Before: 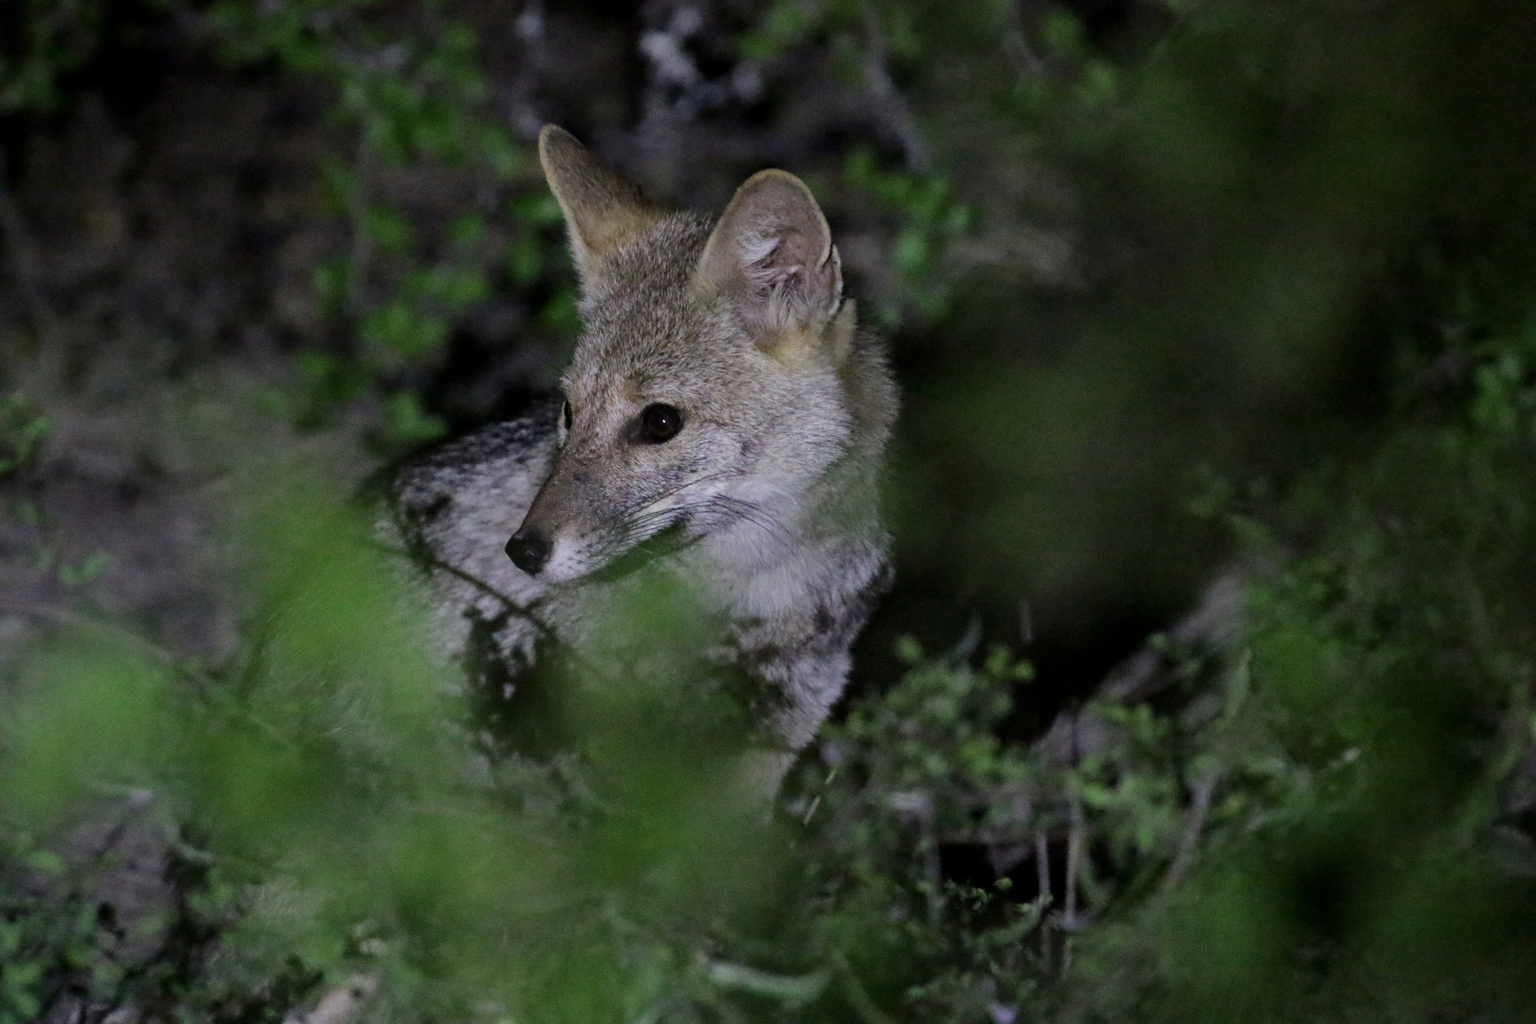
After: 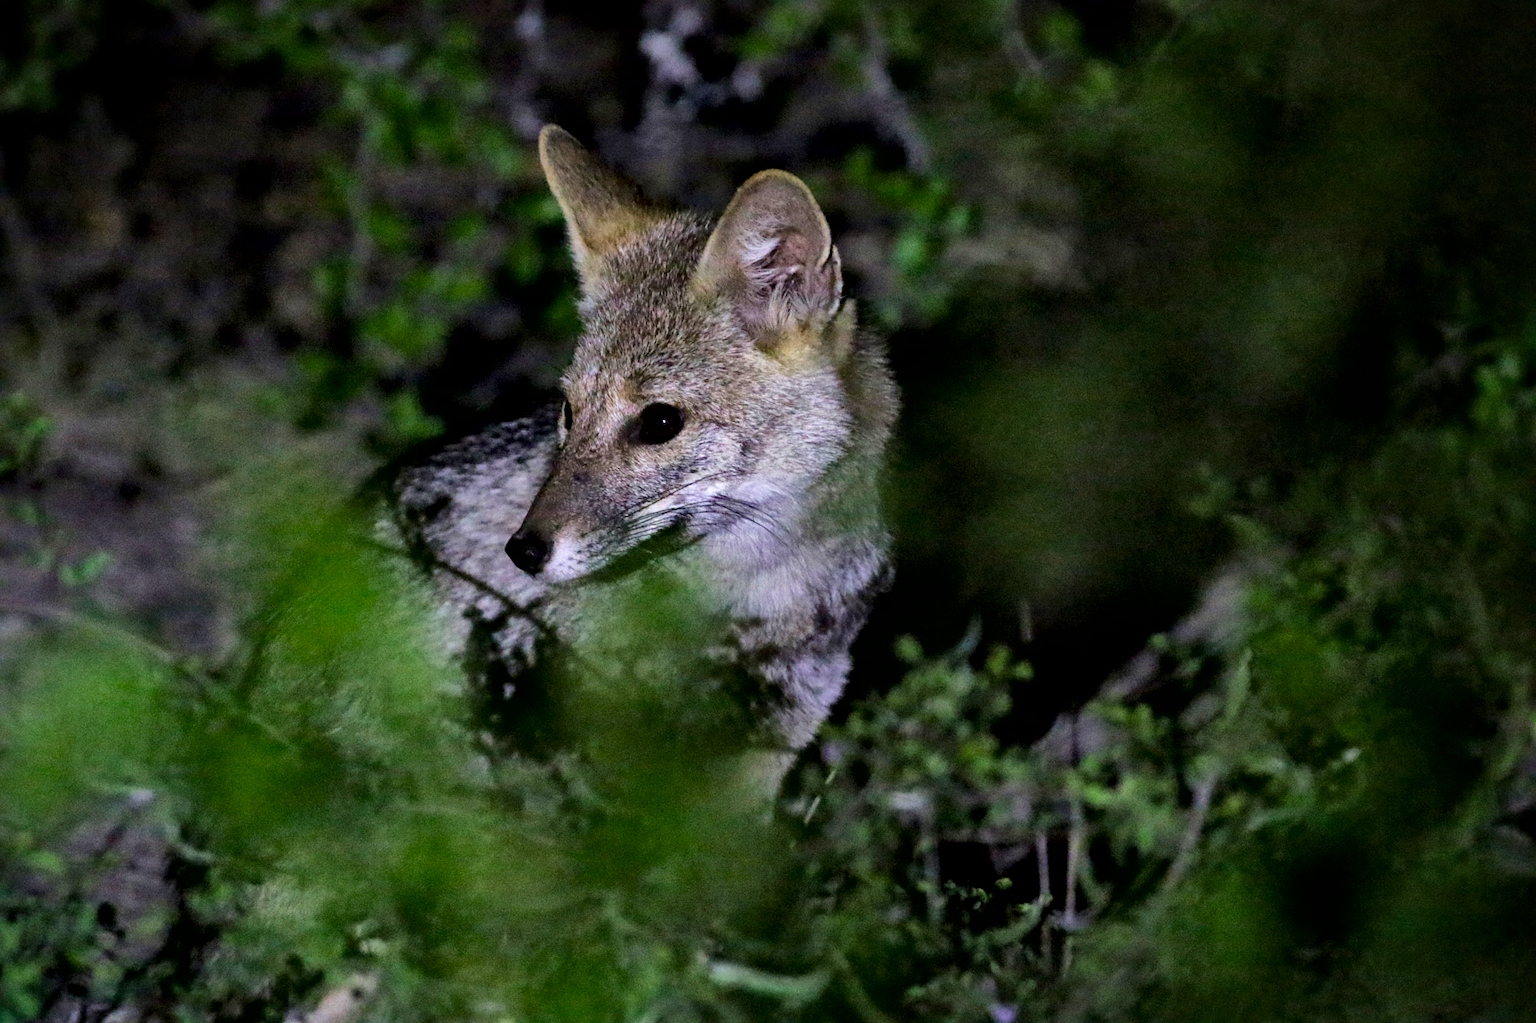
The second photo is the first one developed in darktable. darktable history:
velvia: on, module defaults
color balance rgb: perceptual saturation grading › global saturation 25.917%, perceptual brilliance grading › global brilliance 12.39%, global vibrance 9.293%, contrast 15.041%, saturation formula JzAzBz (2021)
local contrast: mode bilateral grid, contrast 25, coarseness 61, detail 151%, midtone range 0.2
